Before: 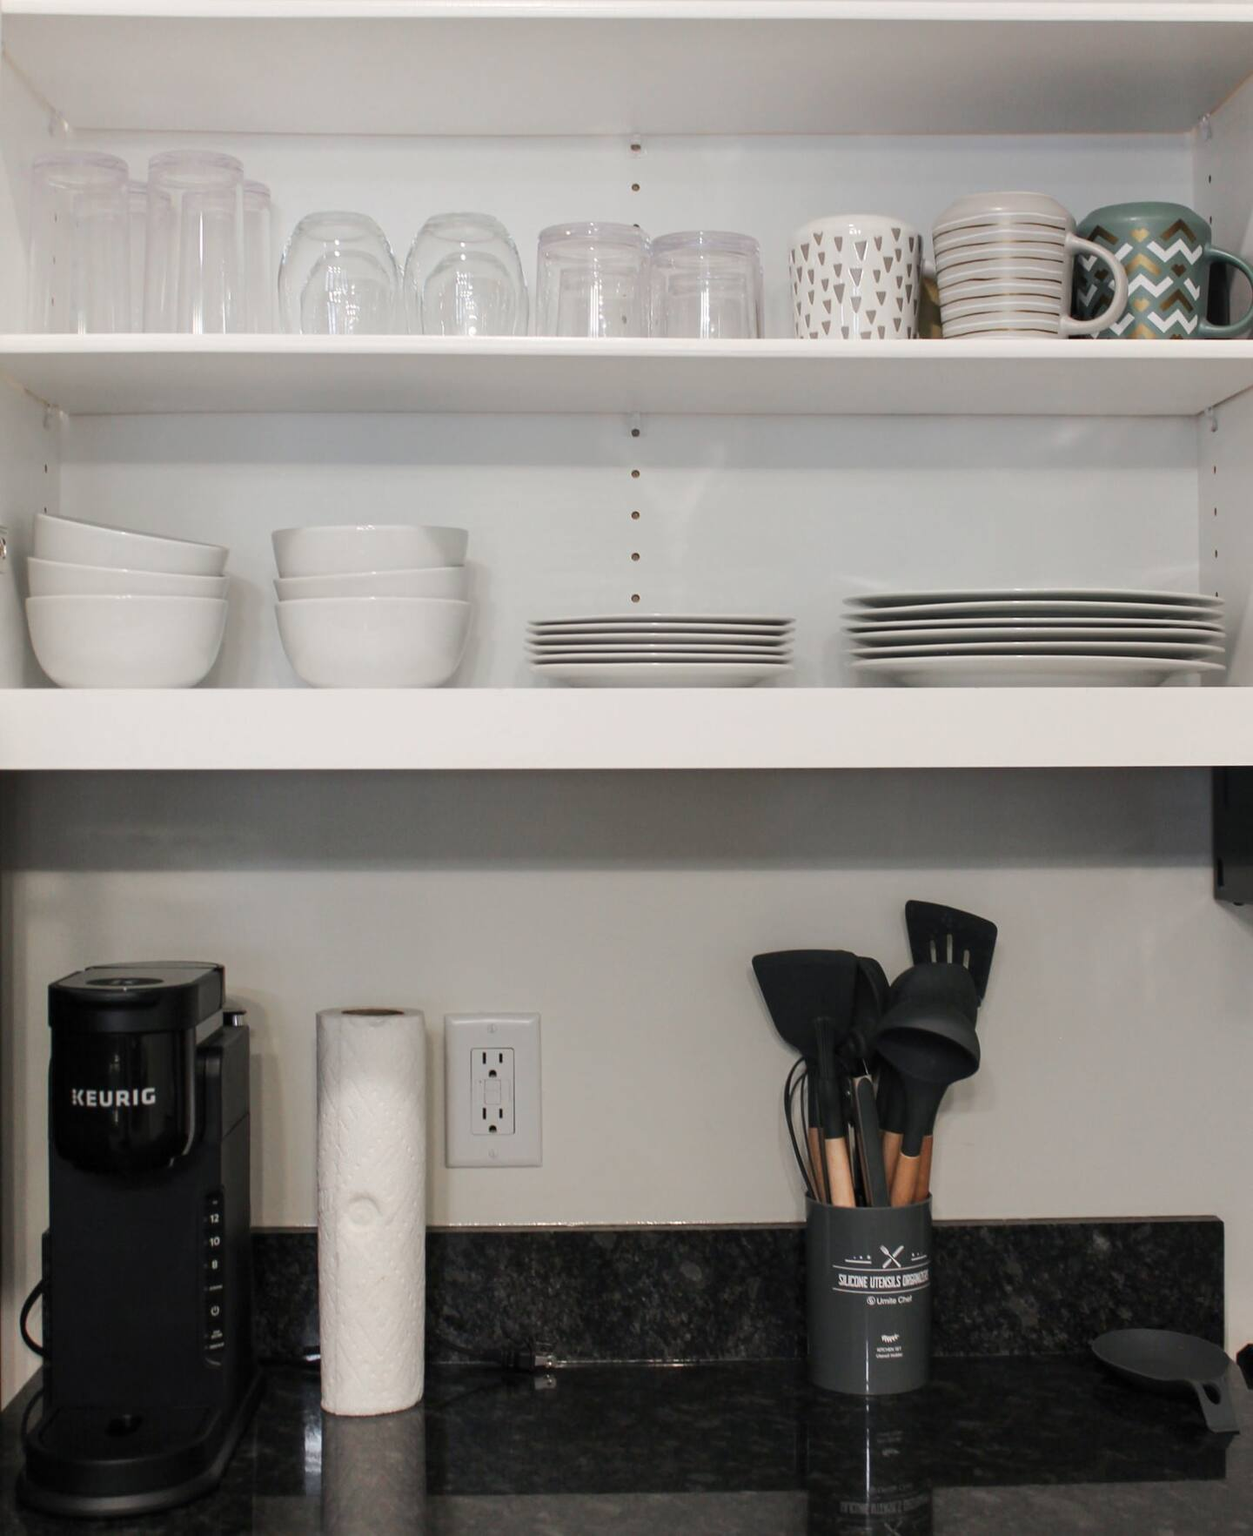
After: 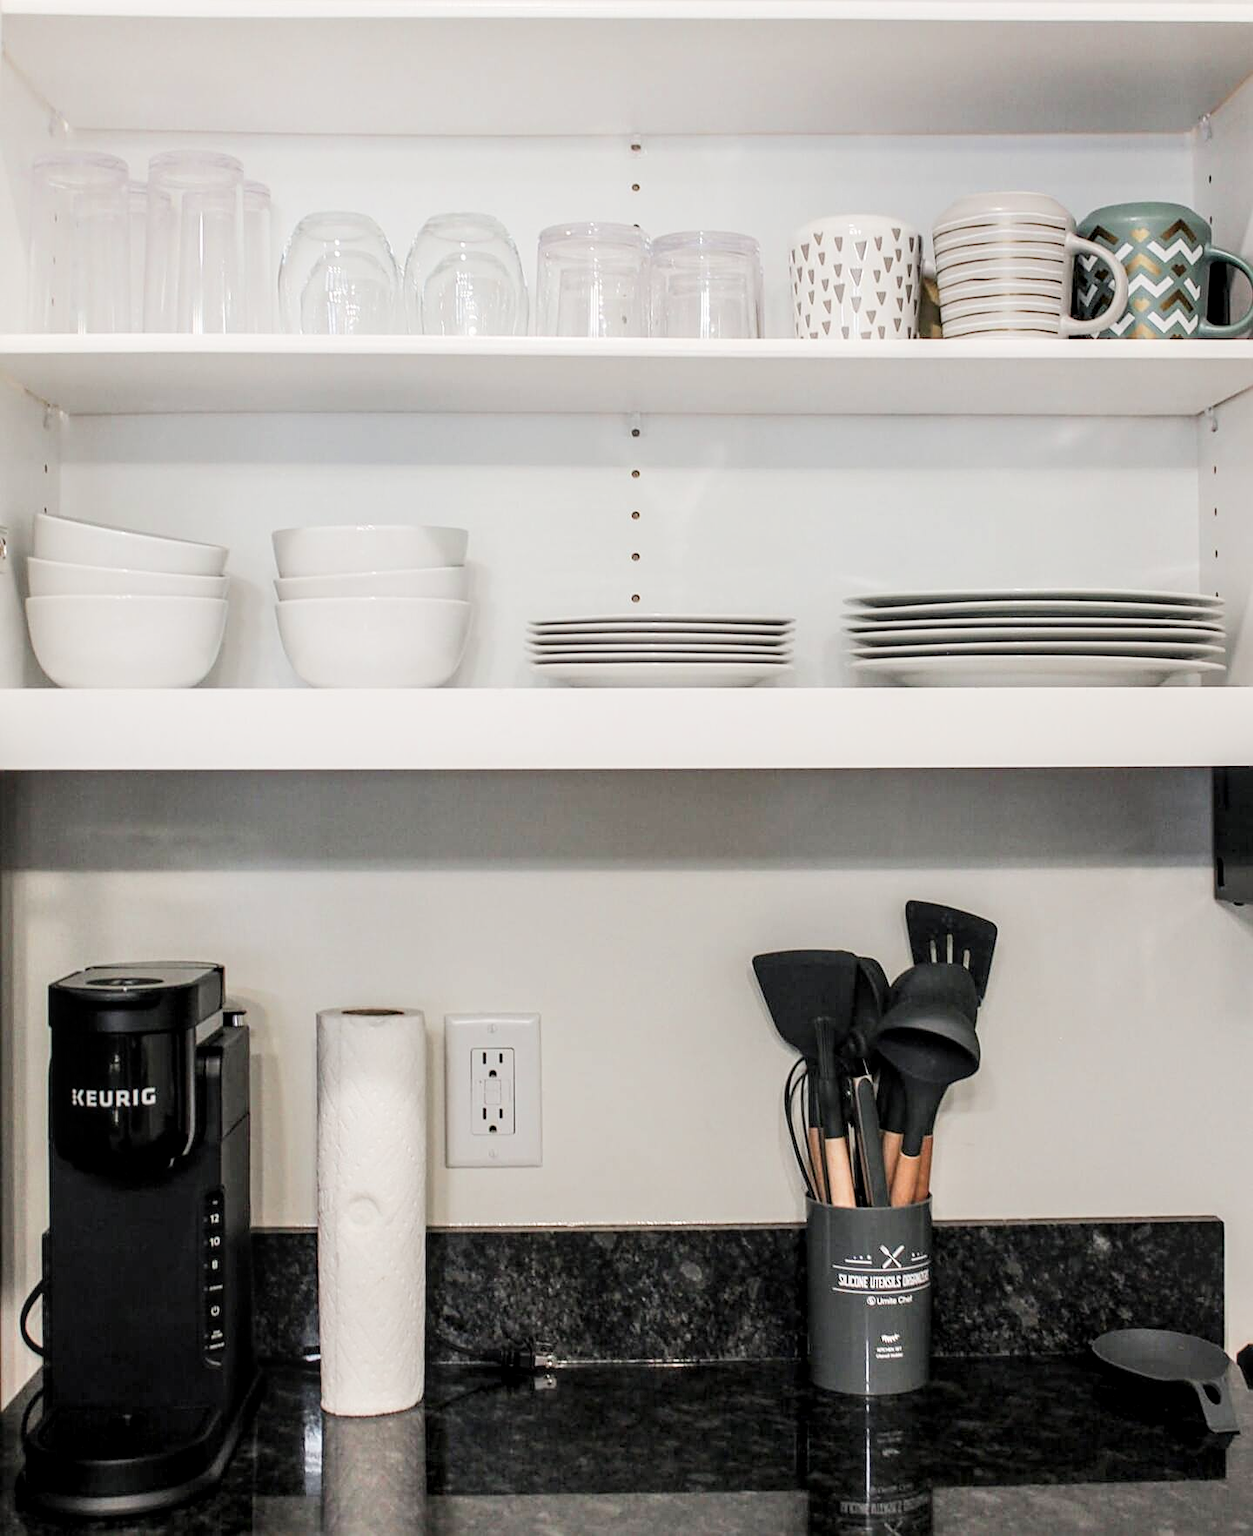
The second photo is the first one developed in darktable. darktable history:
sharpen: amount 0.478
exposure: black level correction 0, exposure 1.1 EV, compensate exposure bias true, compensate highlight preservation false
local contrast: detail 140%
filmic rgb: black relative exposure -7.65 EV, white relative exposure 4.56 EV, hardness 3.61
